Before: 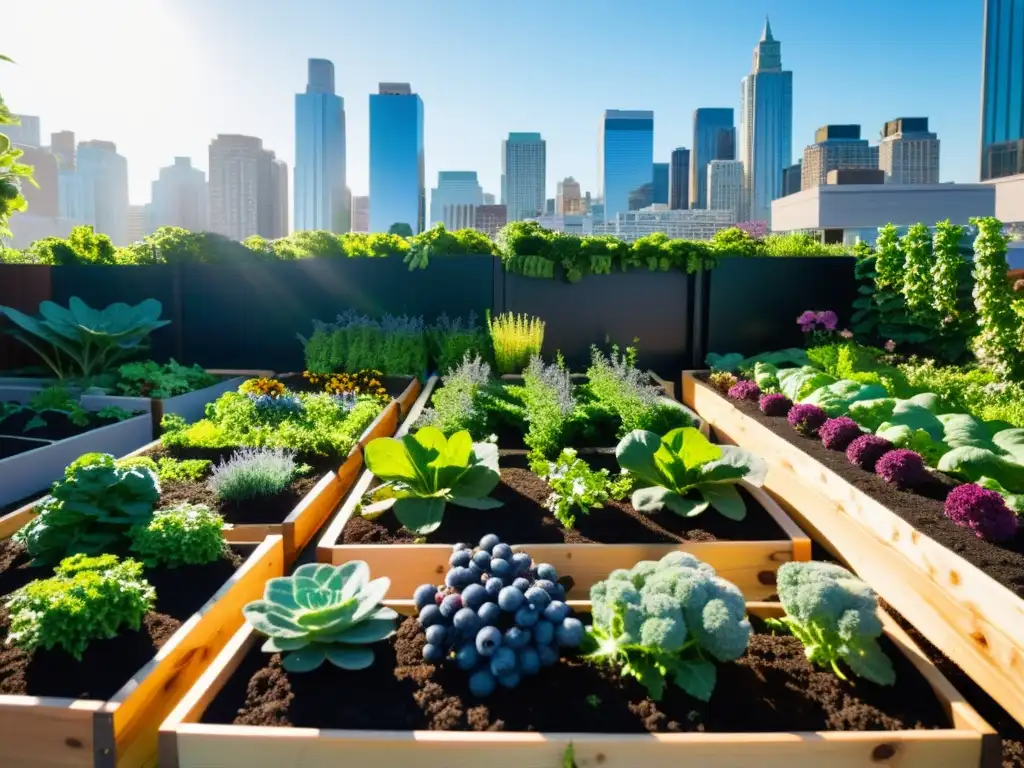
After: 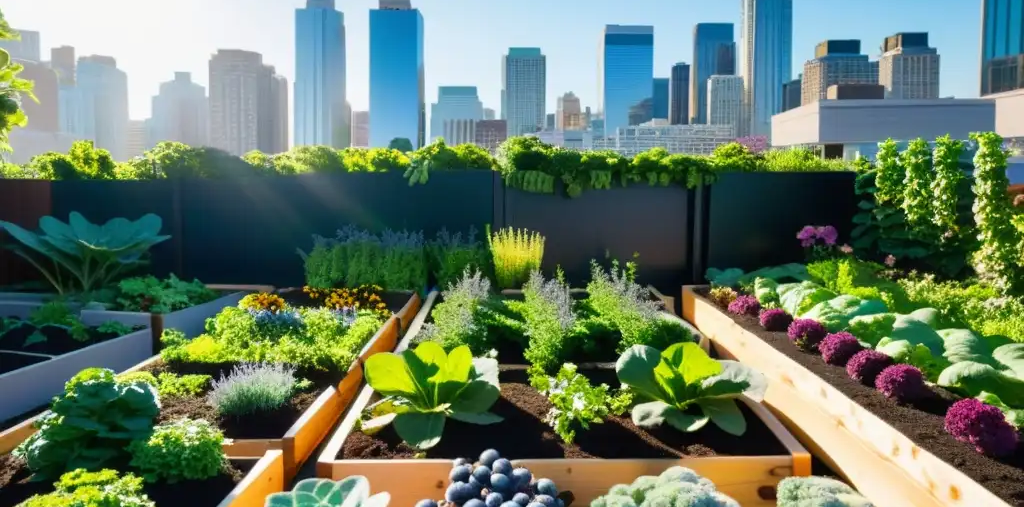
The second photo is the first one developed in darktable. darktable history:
crop: top 11.151%, bottom 22.72%
